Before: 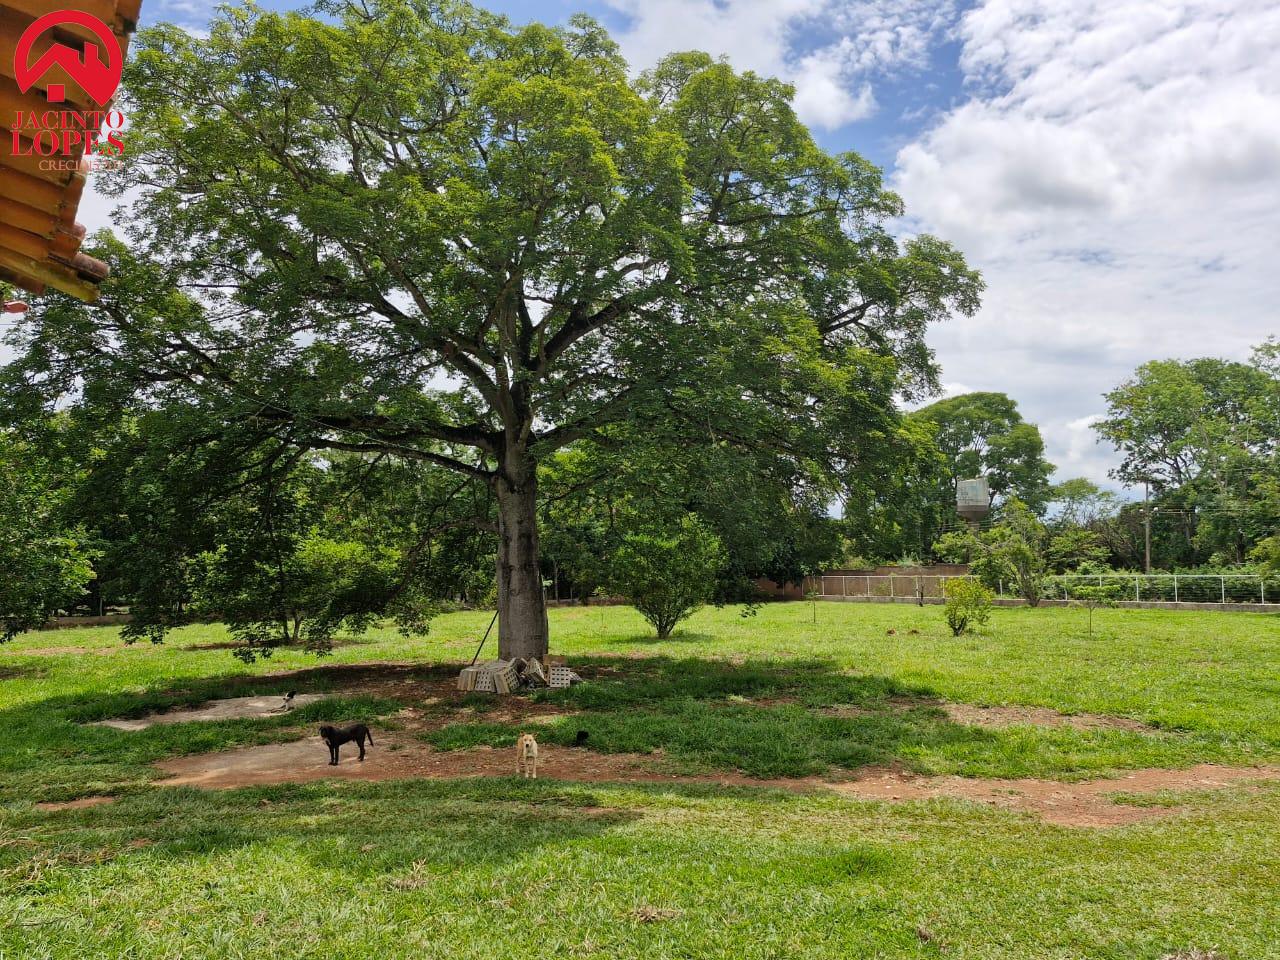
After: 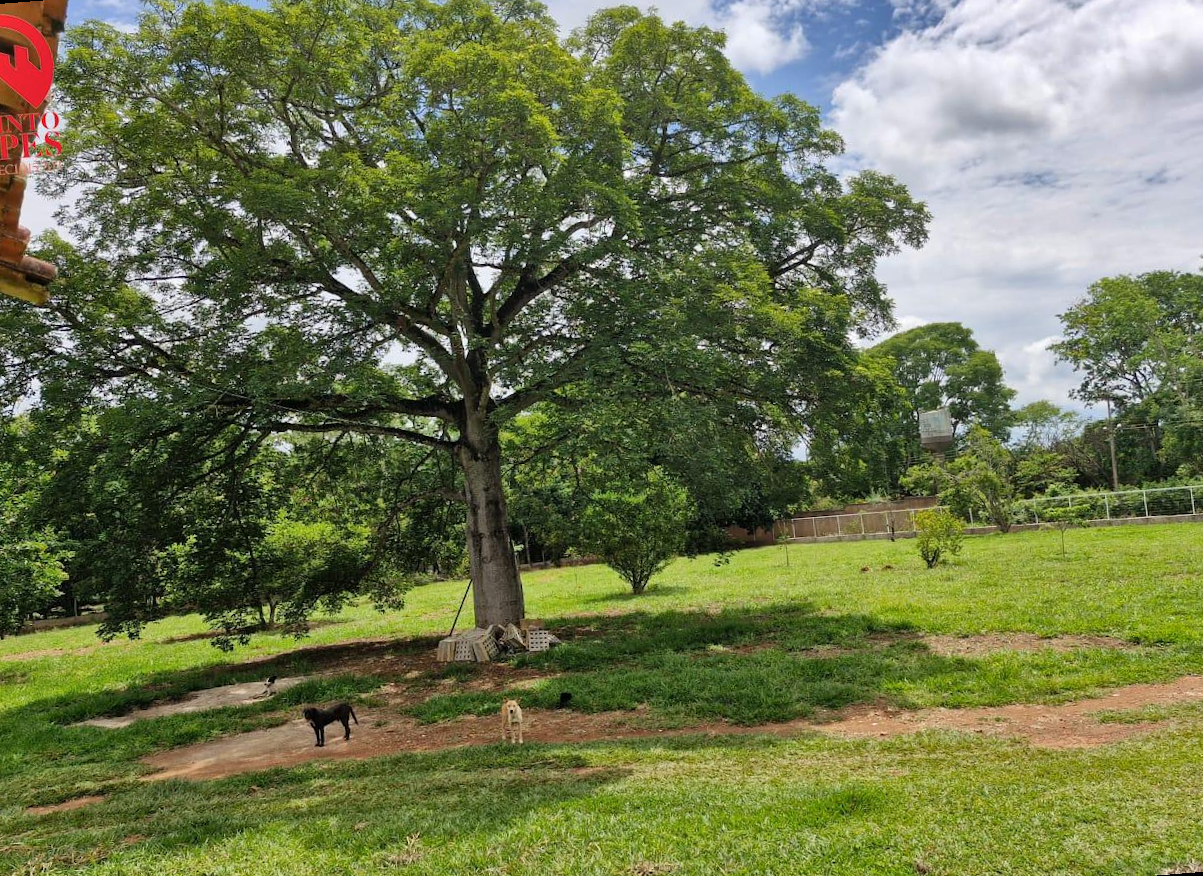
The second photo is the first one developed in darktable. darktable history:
rotate and perspective: rotation -4.57°, crop left 0.054, crop right 0.944, crop top 0.087, crop bottom 0.914
shadows and highlights: soften with gaussian
